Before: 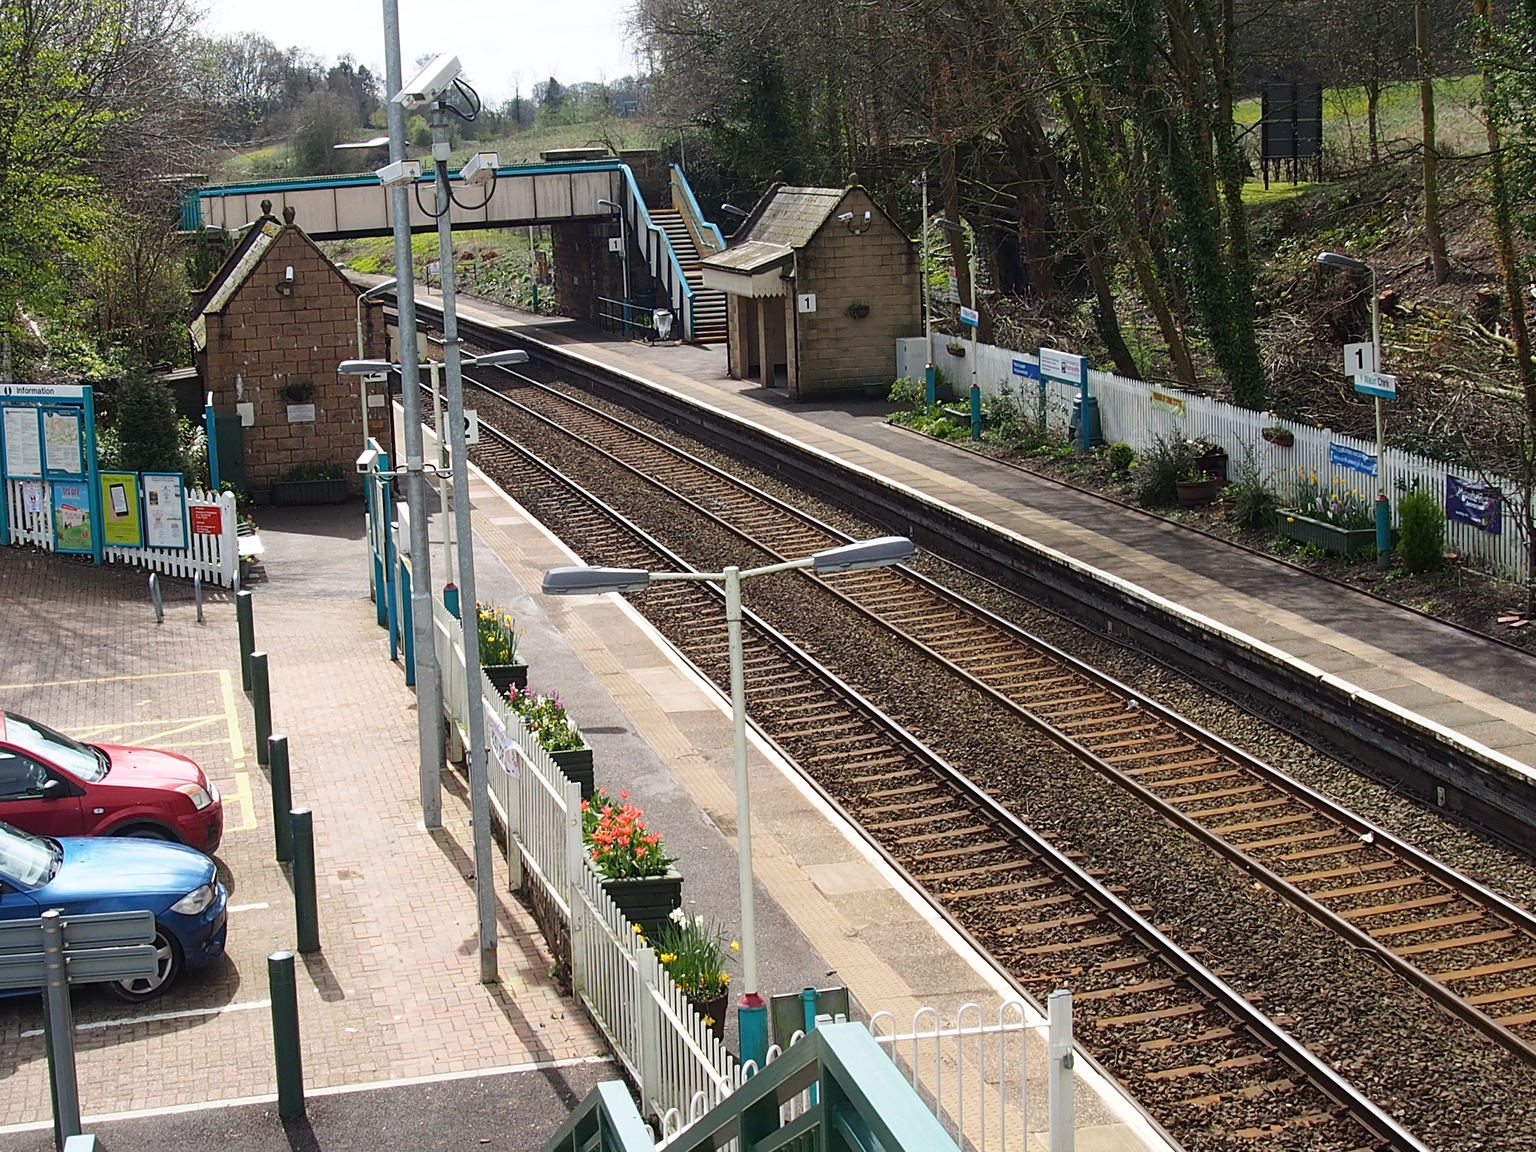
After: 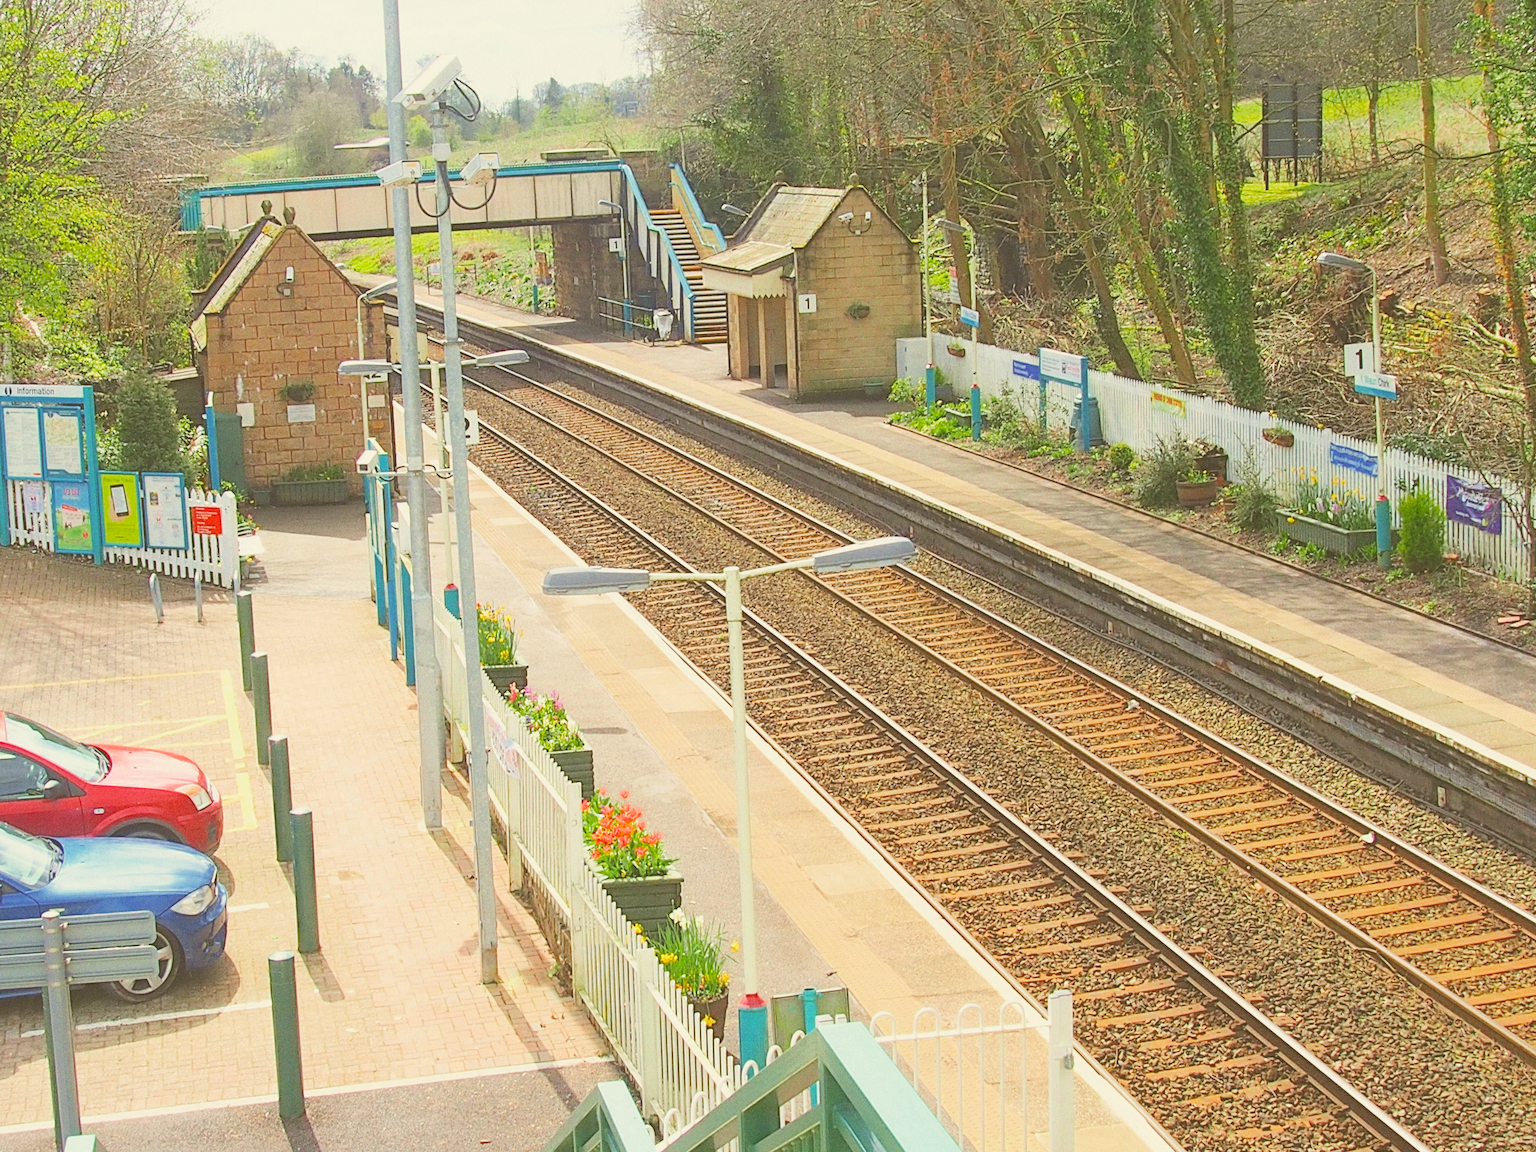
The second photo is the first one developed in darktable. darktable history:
lowpass: radius 0.1, contrast 0.85, saturation 1.1, unbound 0
grain: coarseness 3.21 ISO
filmic rgb: middle gray luminance 3.44%, black relative exposure -5.92 EV, white relative exposure 6.33 EV, threshold 6 EV, dynamic range scaling 22.4%, target black luminance 0%, hardness 2.33, latitude 45.85%, contrast 0.78, highlights saturation mix 100%, shadows ↔ highlights balance 0.033%, add noise in highlights 0, preserve chrominance max RGB, color science v3 (2019), use custom middle-gray values true, iterations of high-quality reconstruction 0, contrast in highlights soft, enable highlight reconstruction true
color correction: highlights a* -1.43, highlights b* 10.12, shadows a* 0.395, shadows b* 19.35
